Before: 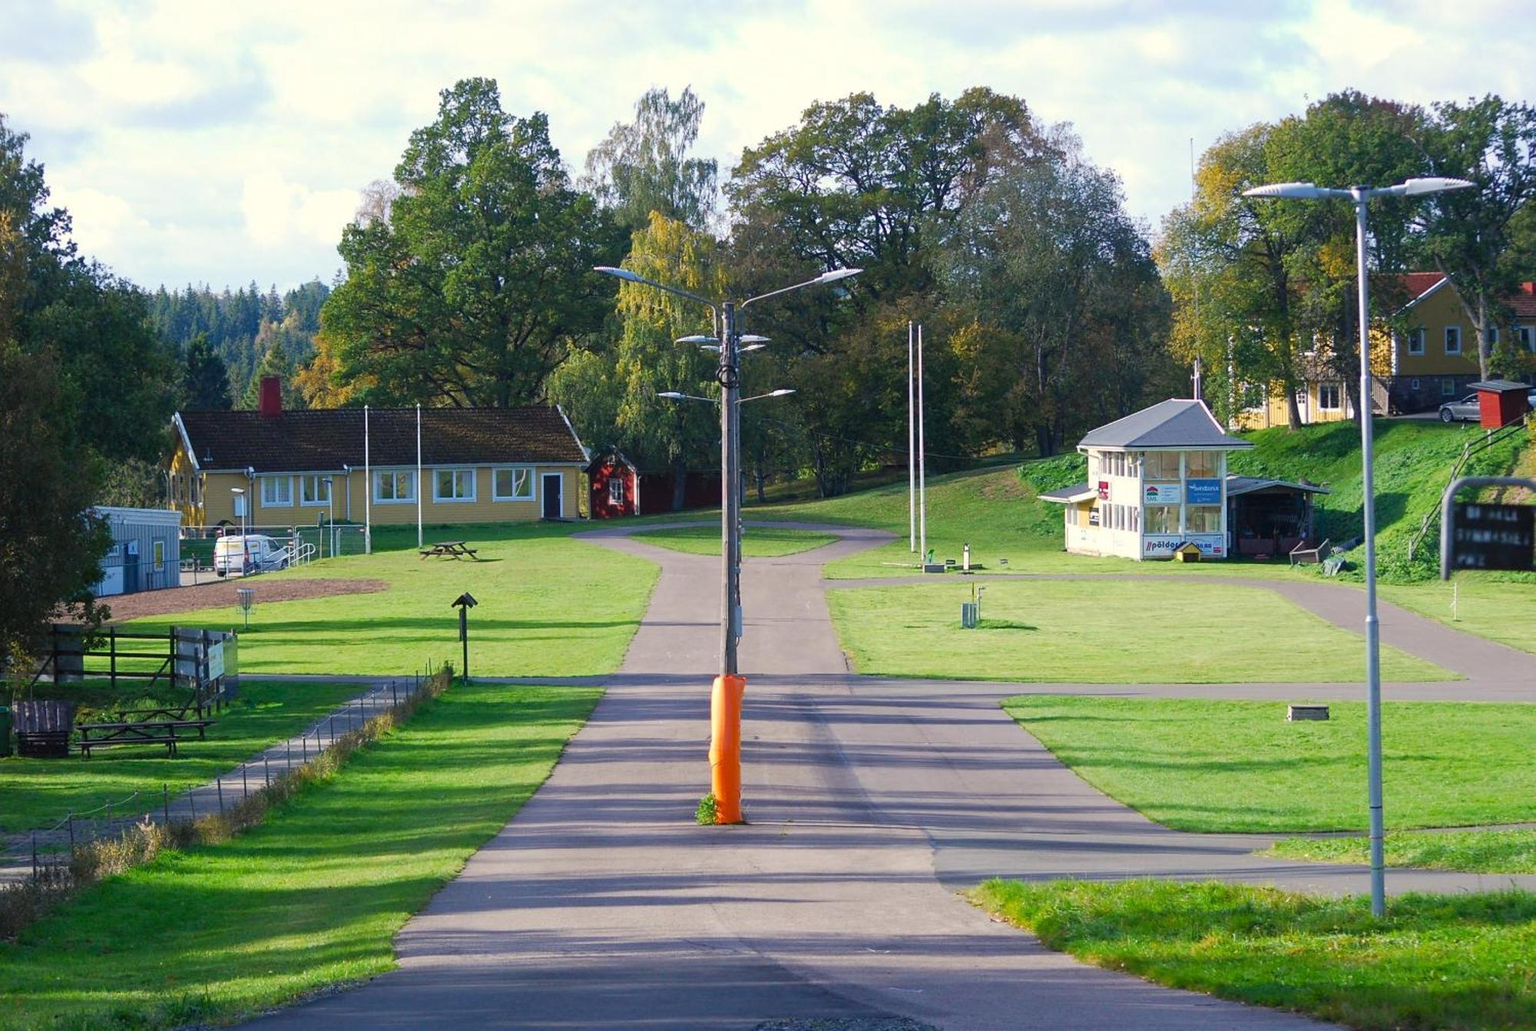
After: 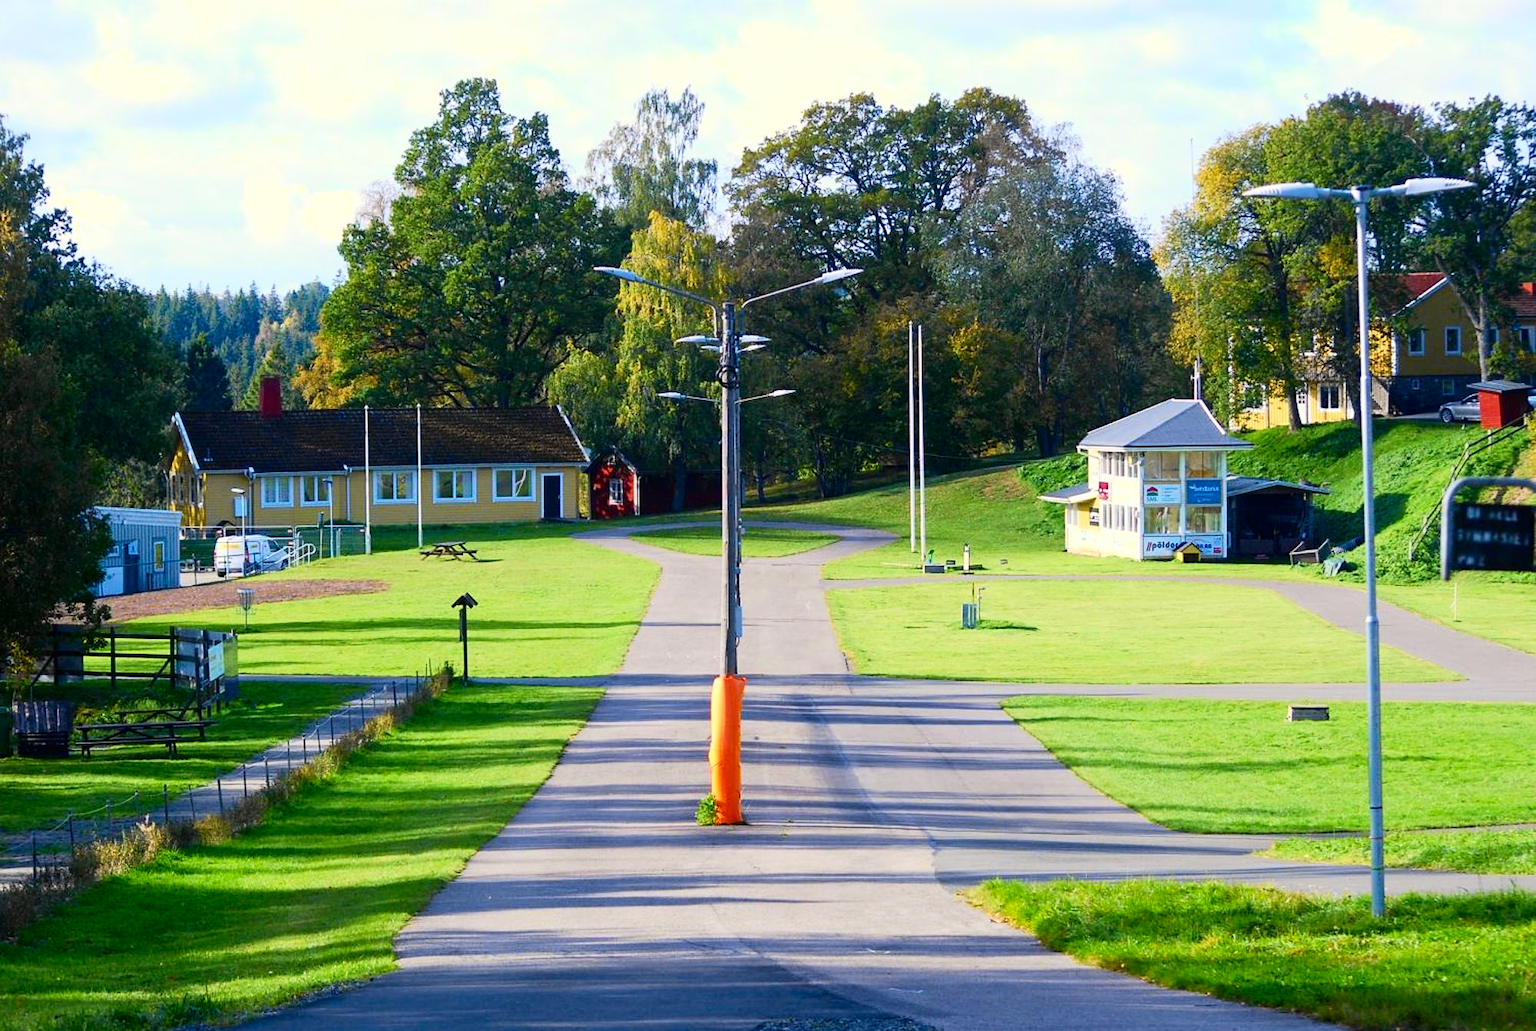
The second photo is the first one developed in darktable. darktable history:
tone curve: curves: ch0 [(0, 0.006) (0.046, 0.011) (0.13, 0.062) (0.338, 0.327) (0.494, 0.55) (0.728, 0.835) (1, 1)]; ch1 [(0, 0) (0.346, 0.324) (0.45, 0.431) (0.5, 0.5) (0.522, 0.517) (0.55, 0.57) (1, 1)]; ch2 [(0, 0) (0.453, 0.418) (0.5, 0.5) (0.526, 0.524) (0.554, 0.598) (0.622, 0.679) (0.707, 0.761) (1, 1)], color space Lab, independent channels, preserve colors none
